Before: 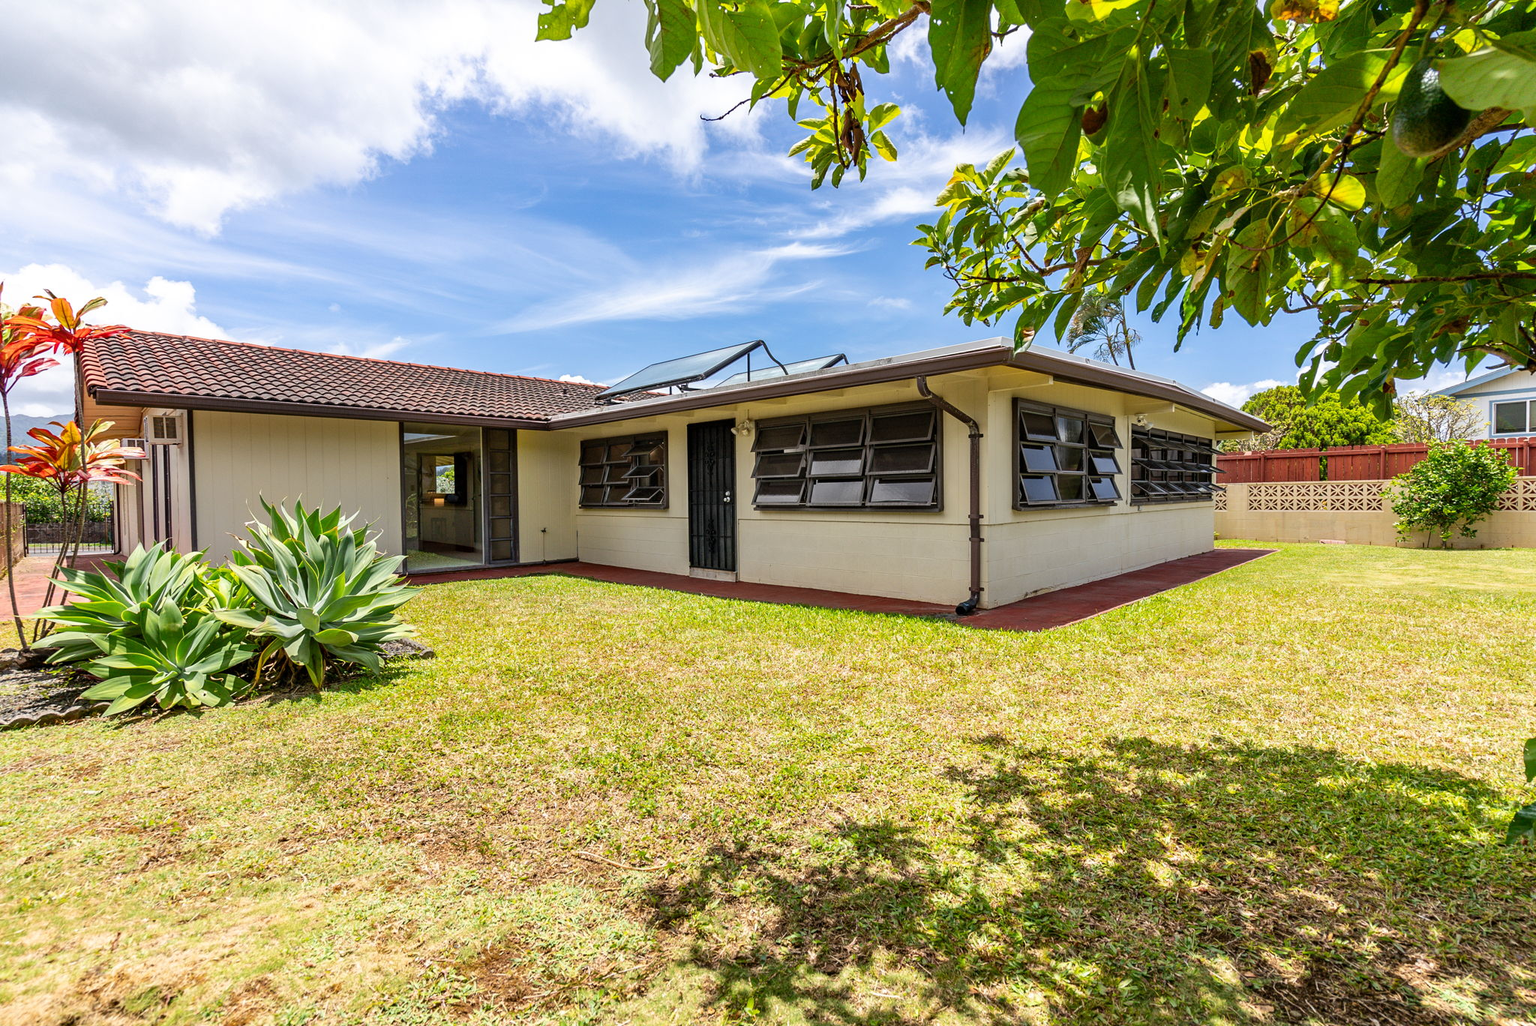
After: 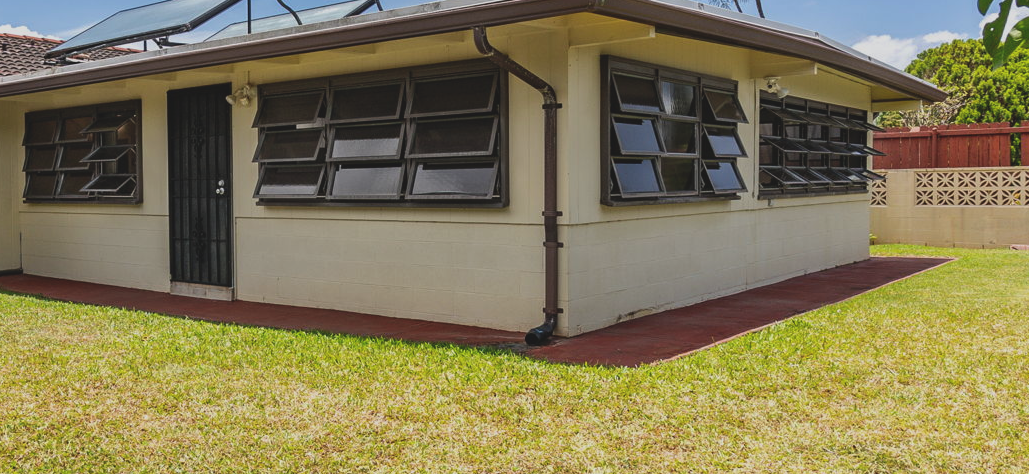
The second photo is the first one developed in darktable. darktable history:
crop: left 36.607%, top 34.735%, right 13.146%, bottom 30.611%
exposure: black level correction -0.015, exposure -0.5 EV, compensate highlight preservation false
